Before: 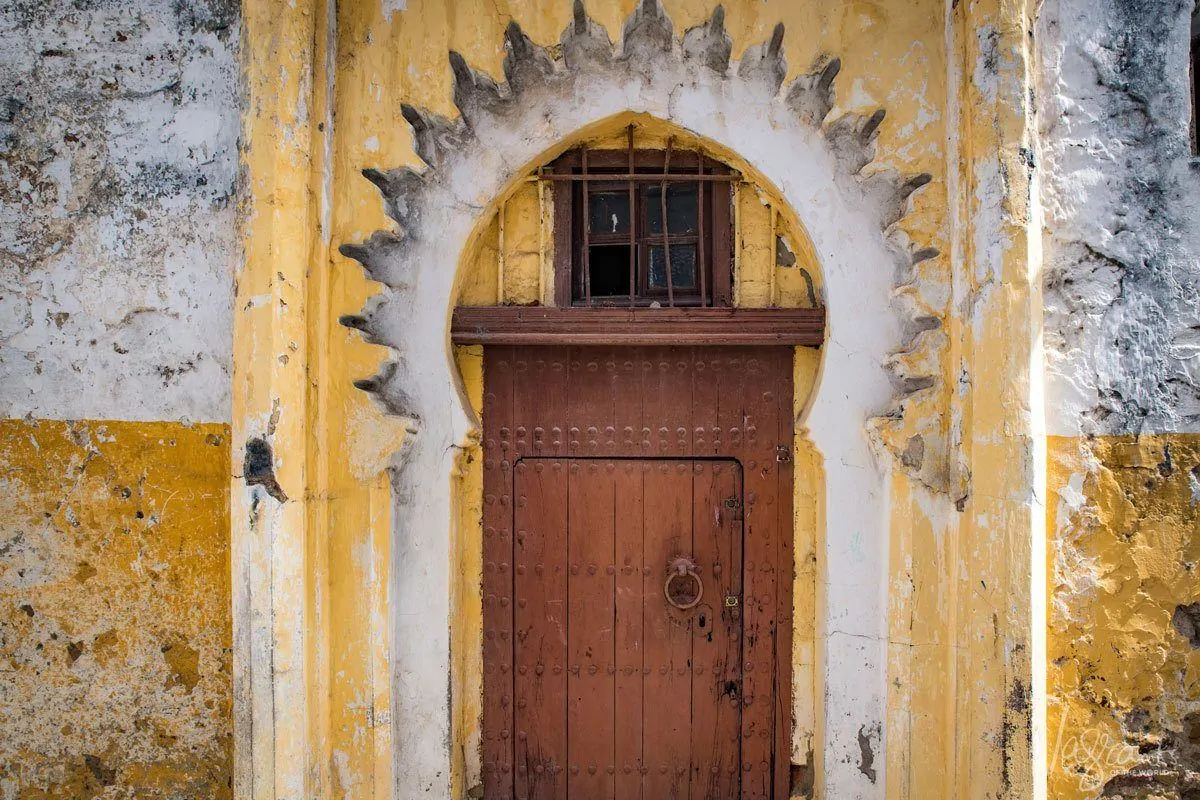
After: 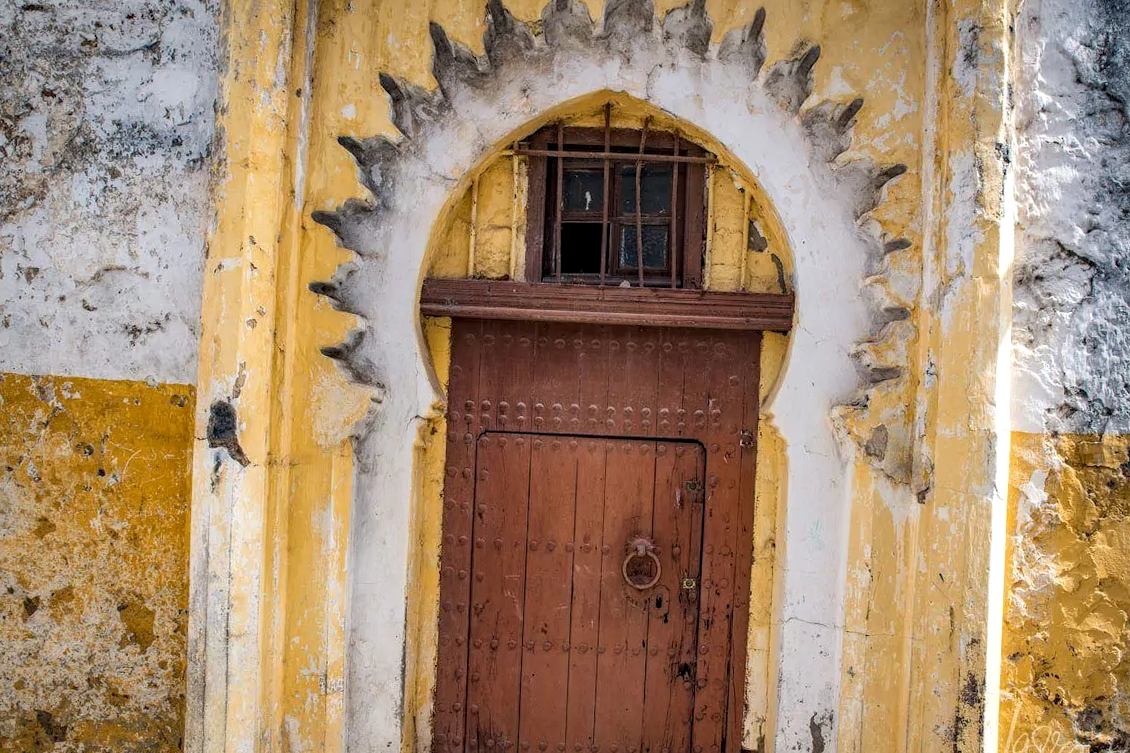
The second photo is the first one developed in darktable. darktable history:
local contrast: on, module defaults
crop and rotate: angle -2.38°
